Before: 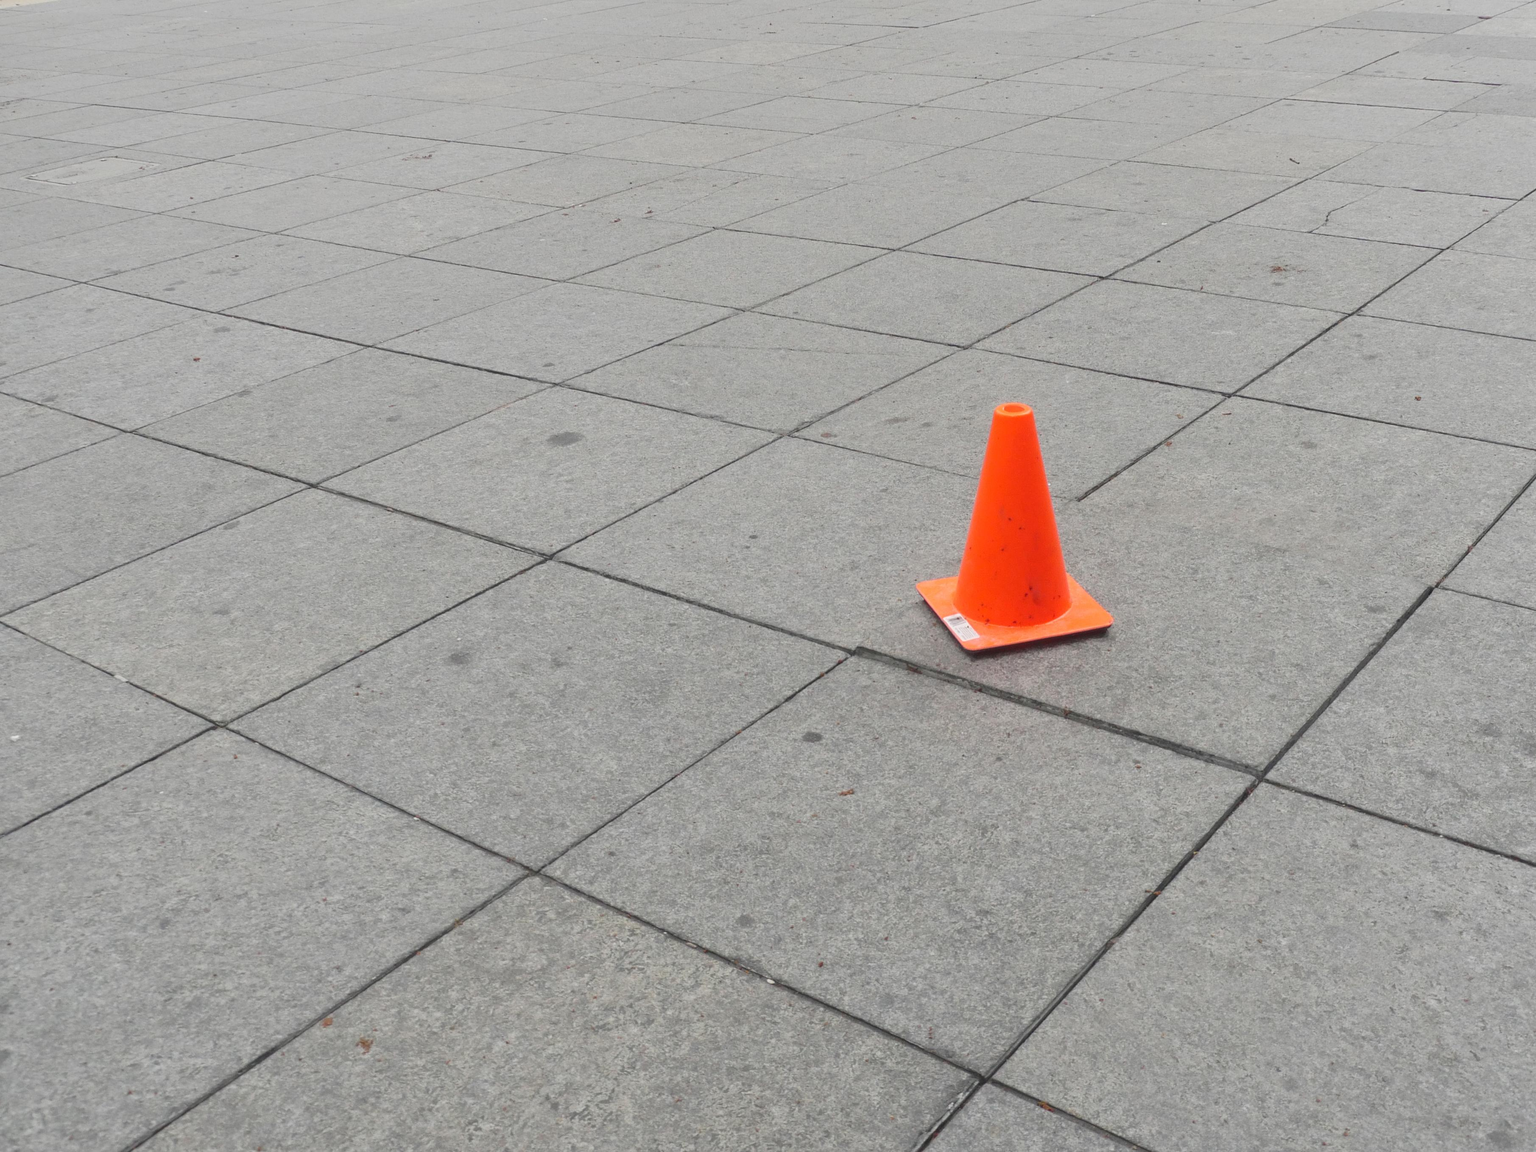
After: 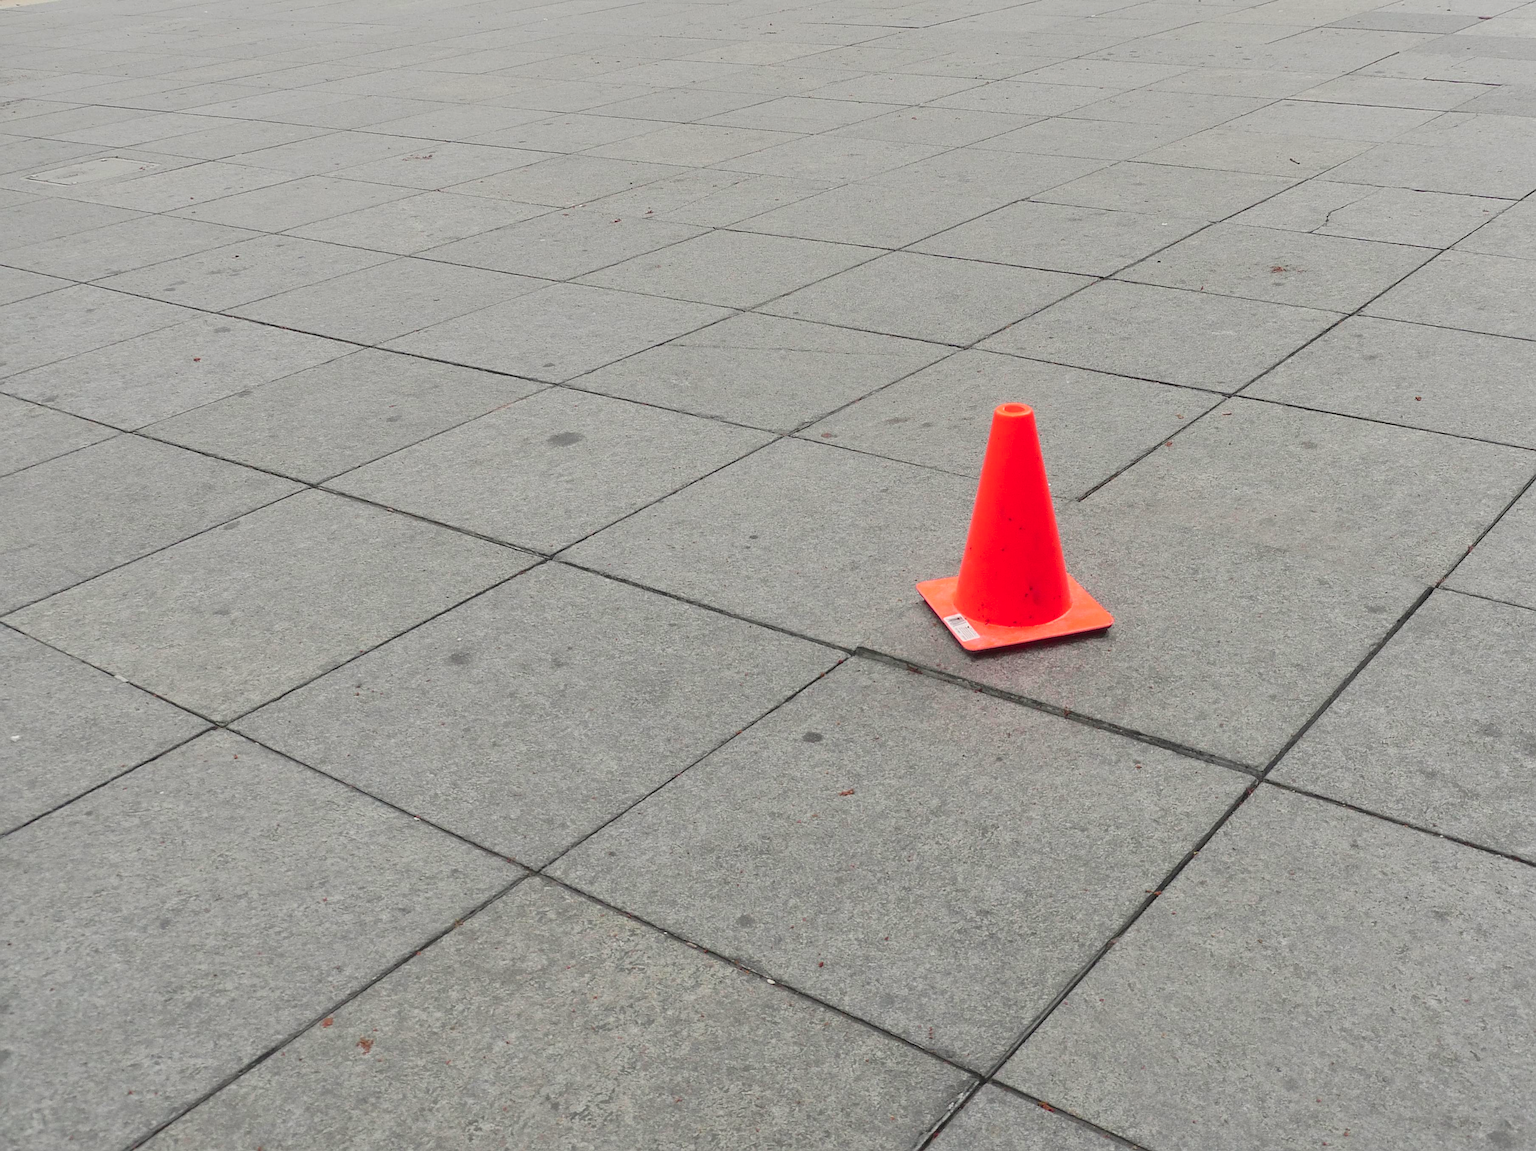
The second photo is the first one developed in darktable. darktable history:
color balance rgb: on, module defaults
sharpen: on, module defaults
tone curve: curves: ch0 [(0, 0) (0.059, 0.027) (0.162, 0.125) (0.304, 0.279) (0.547, 0.532) (0.828, 0.815) (1, 0.983)]; ch1 [(0, 0) (0.23, 0.166) (0.34, 0.298) (0.371, 0.334) (0.435, 0.413) (0.477, 0.469) (0.499, 0.498) (0.529, 0.544) (0.559, 0.587) (0.743, 0.798) (1, 1)]; ch2 [(0, 0) (0.431, 0.414) (0.498, 0.503) (0.524, 0.531) (0.568, 0.567) (0.6, 0.597) (0.643, 0.631) (0.74, 0.721) (1, 1)], color space Lab, independent channels, preserve colors none
